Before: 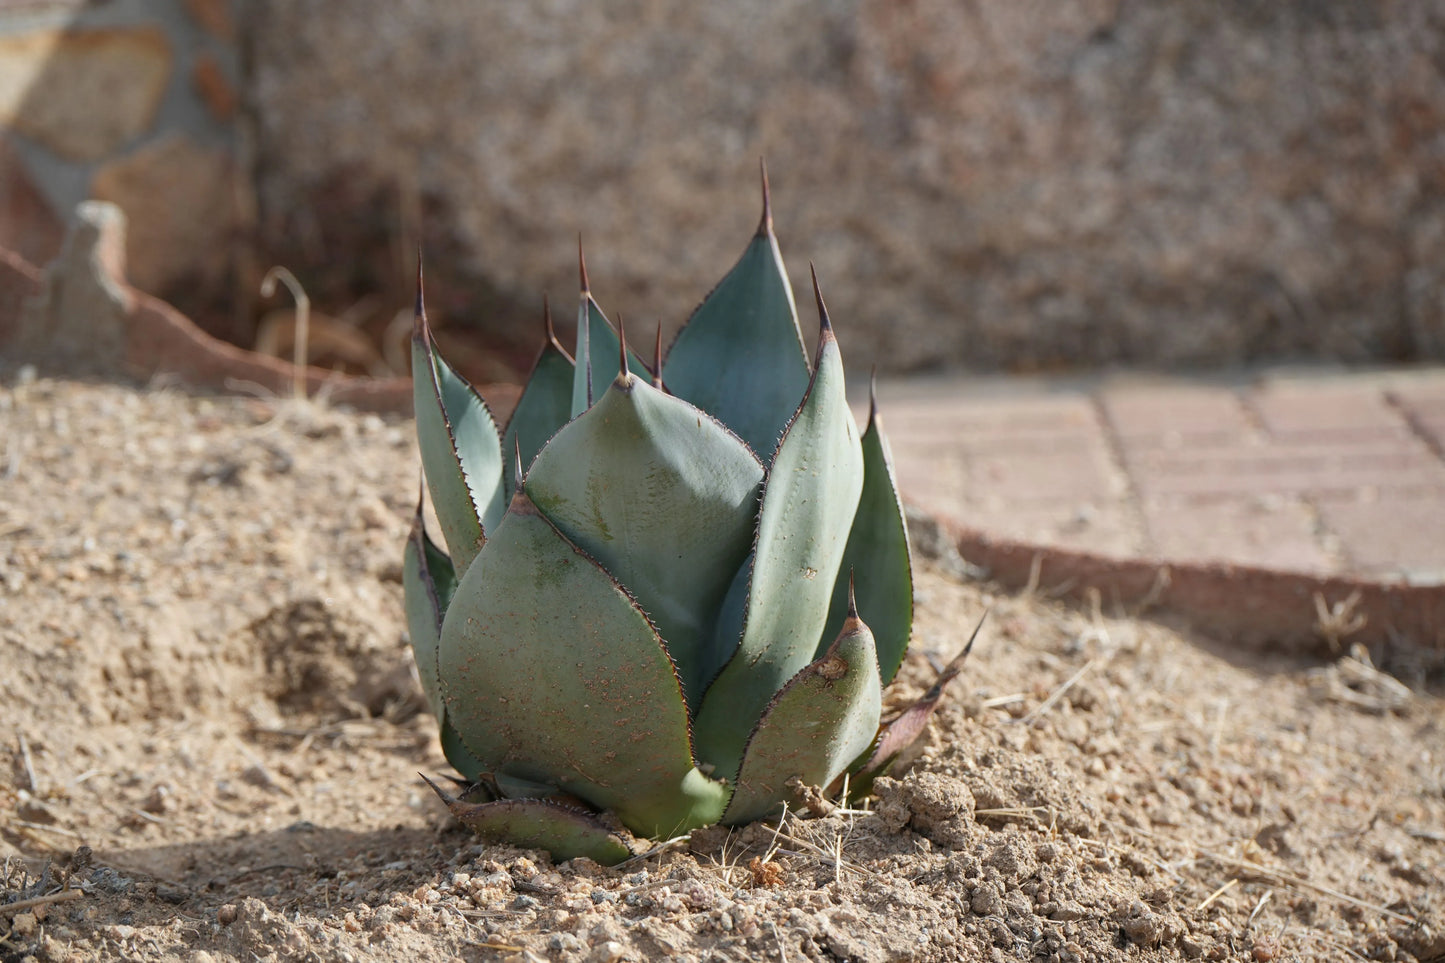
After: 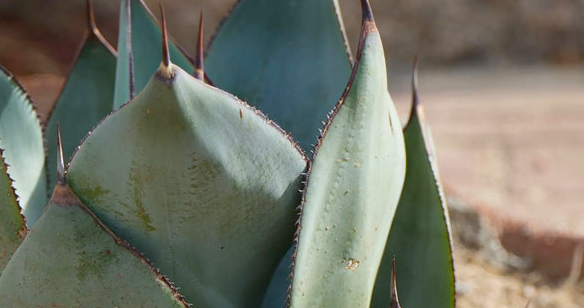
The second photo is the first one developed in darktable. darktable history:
color balance rgb: perceptual saturation grading › global saturation 20%, global vibrance 20%
crop: left 31.751%, top 32.172%, right 27.8%, bottom 35.83%
